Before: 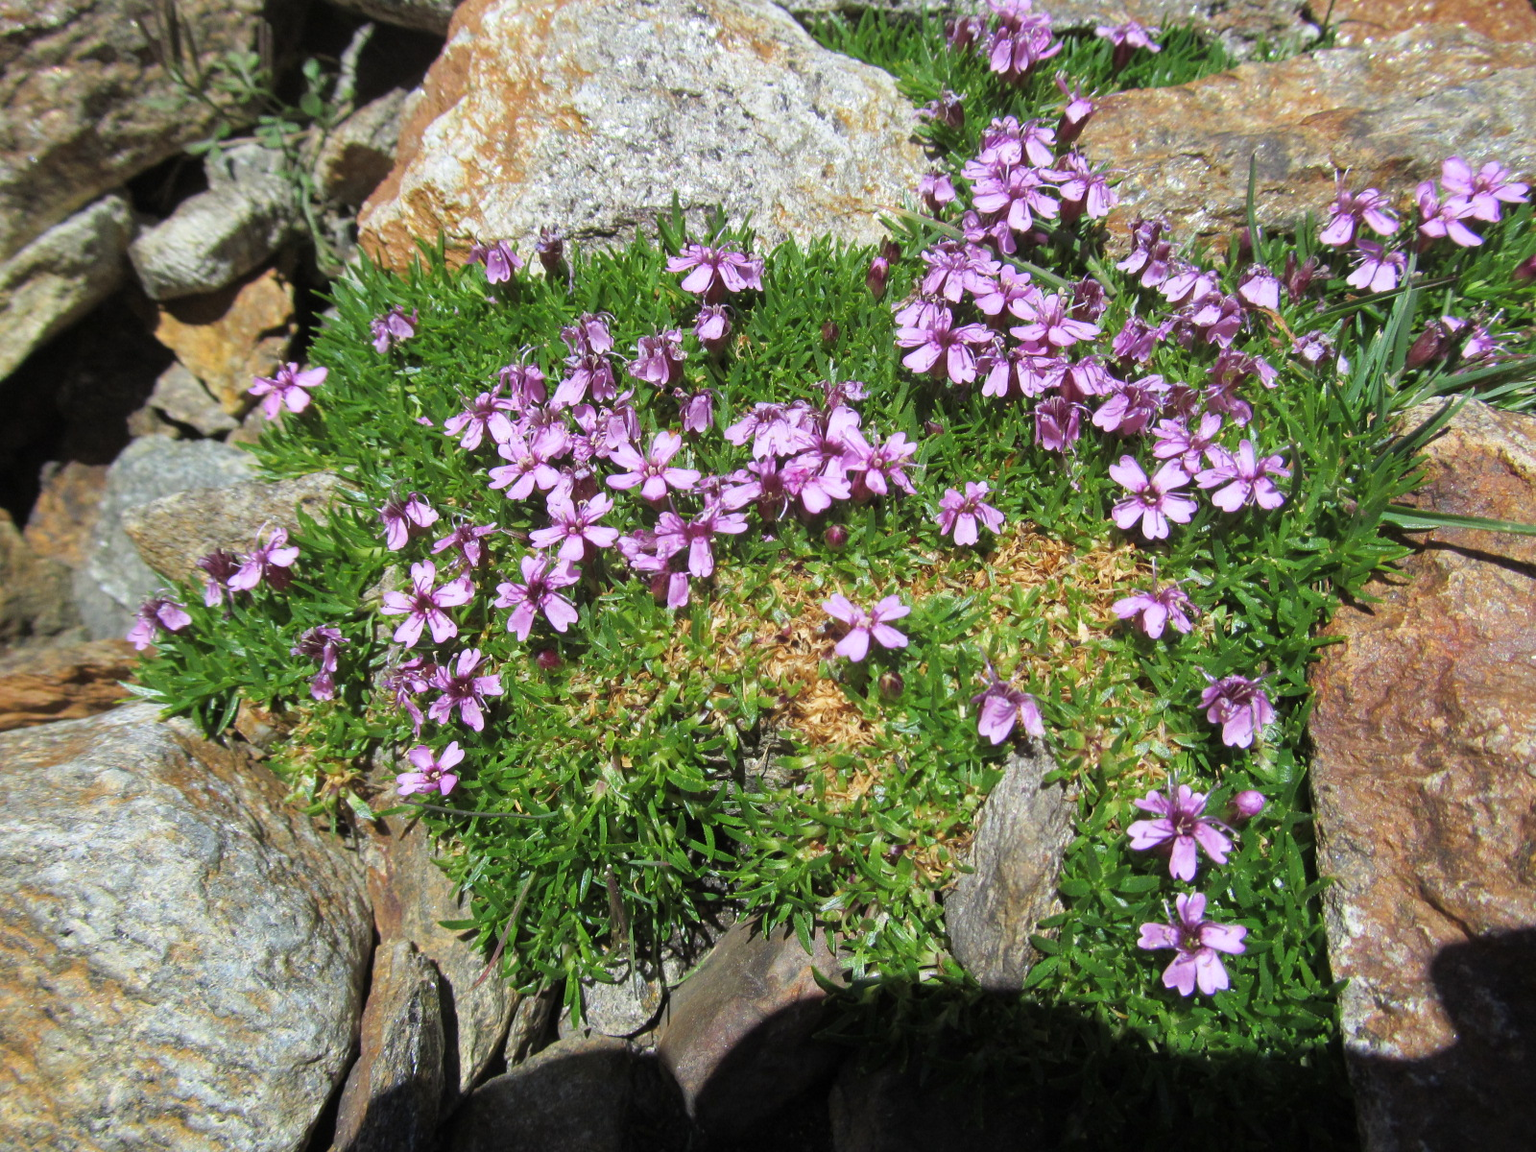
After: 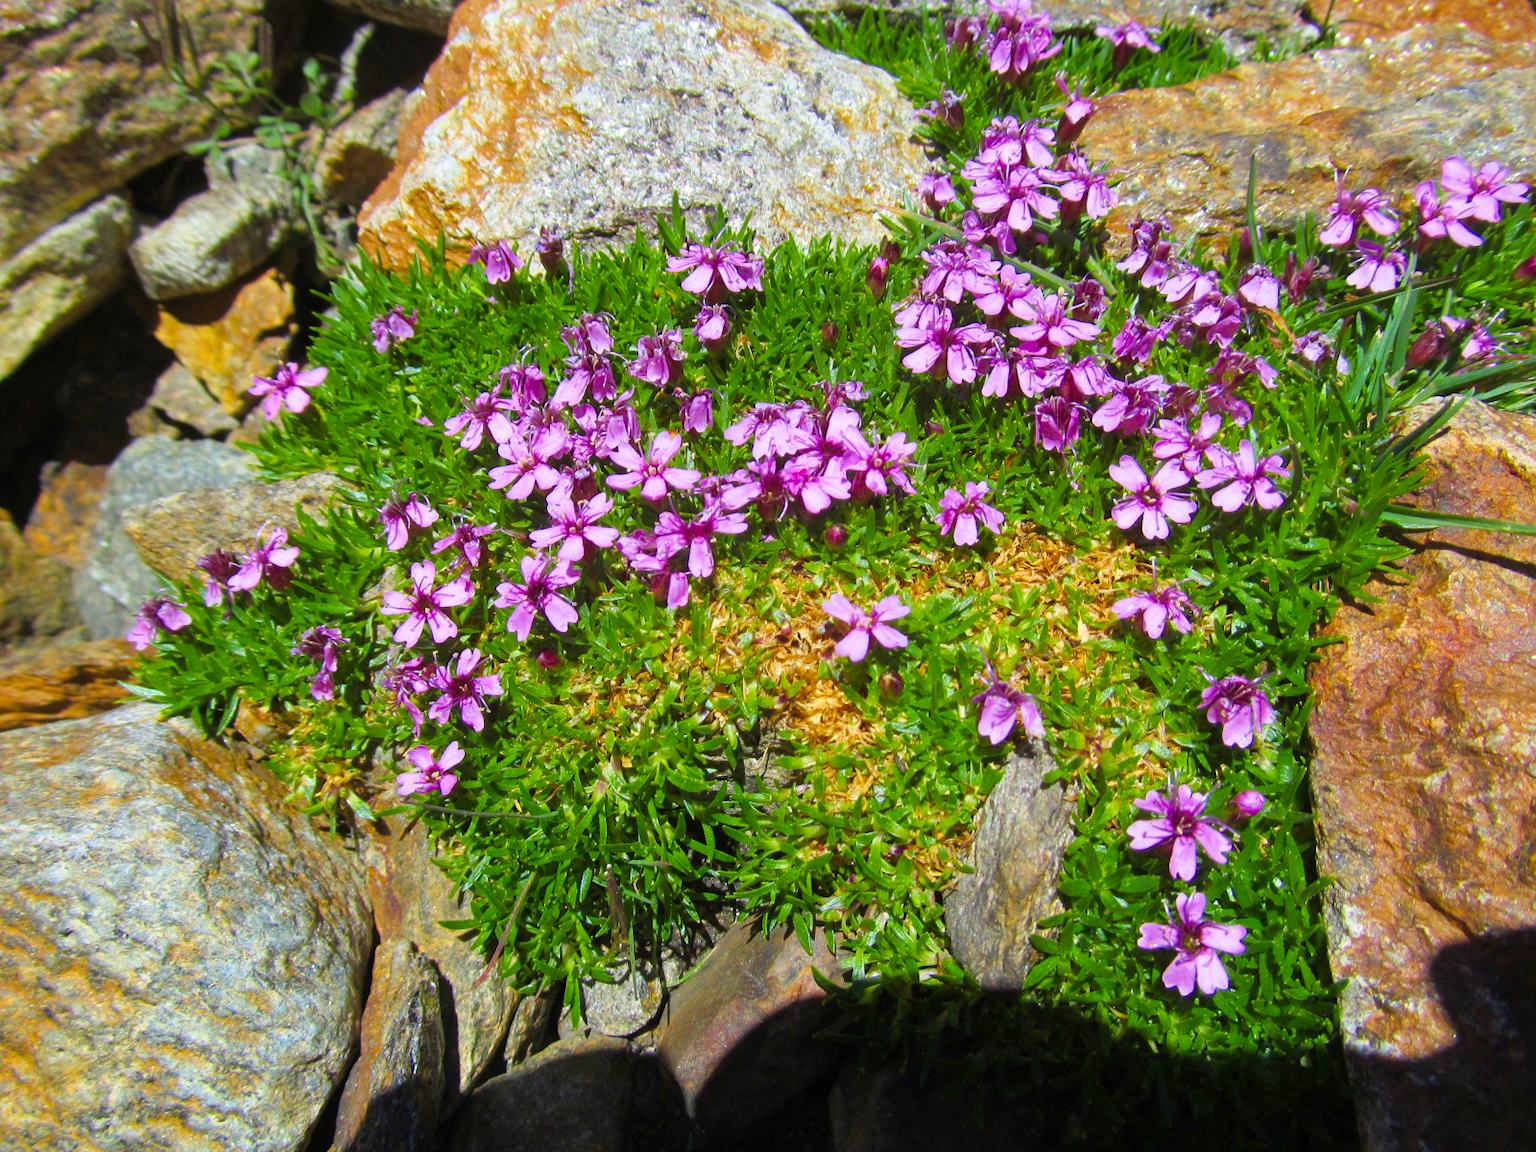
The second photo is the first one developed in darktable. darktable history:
velvia: strength 51.68%, mid-tones bias 0.512
